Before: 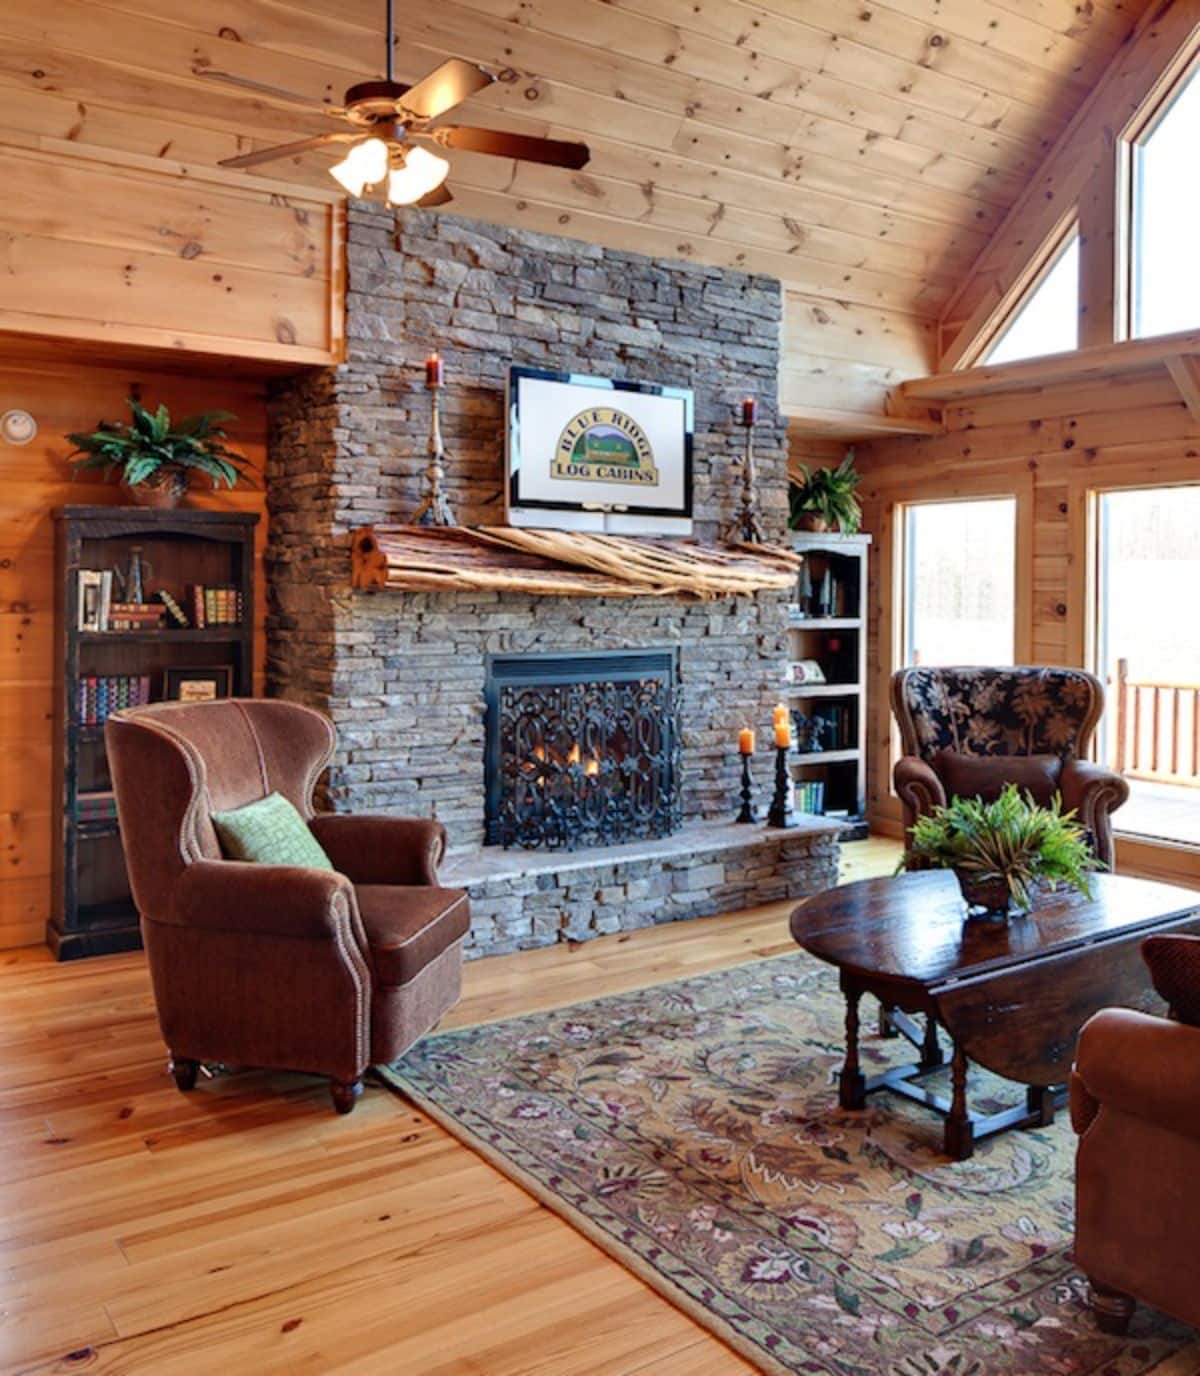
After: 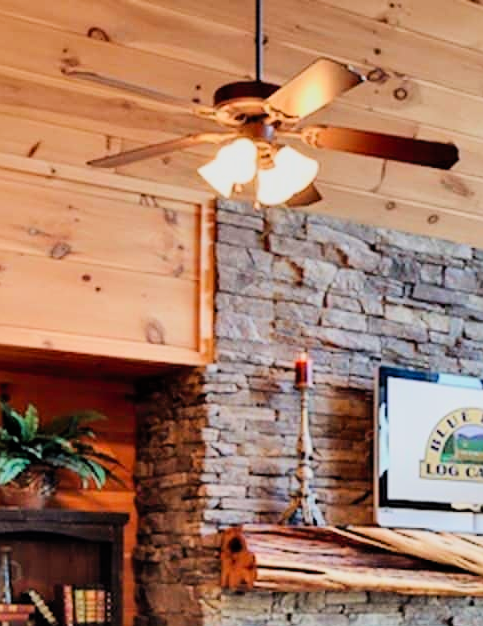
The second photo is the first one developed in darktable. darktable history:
filmic rgb: black relative exposure -7.27 EV, white relative exposure 5.07 EV, hardness 3.2, iterations of high-quality reconstruction 0
crop and rotate: left 10.996%, top 0.061%, right 48.714%, bottom 54.407%
contrast brightness saturation: contrast 0.196, brightness 0.164, saturation 0.221
sharpen: amount 0.206
